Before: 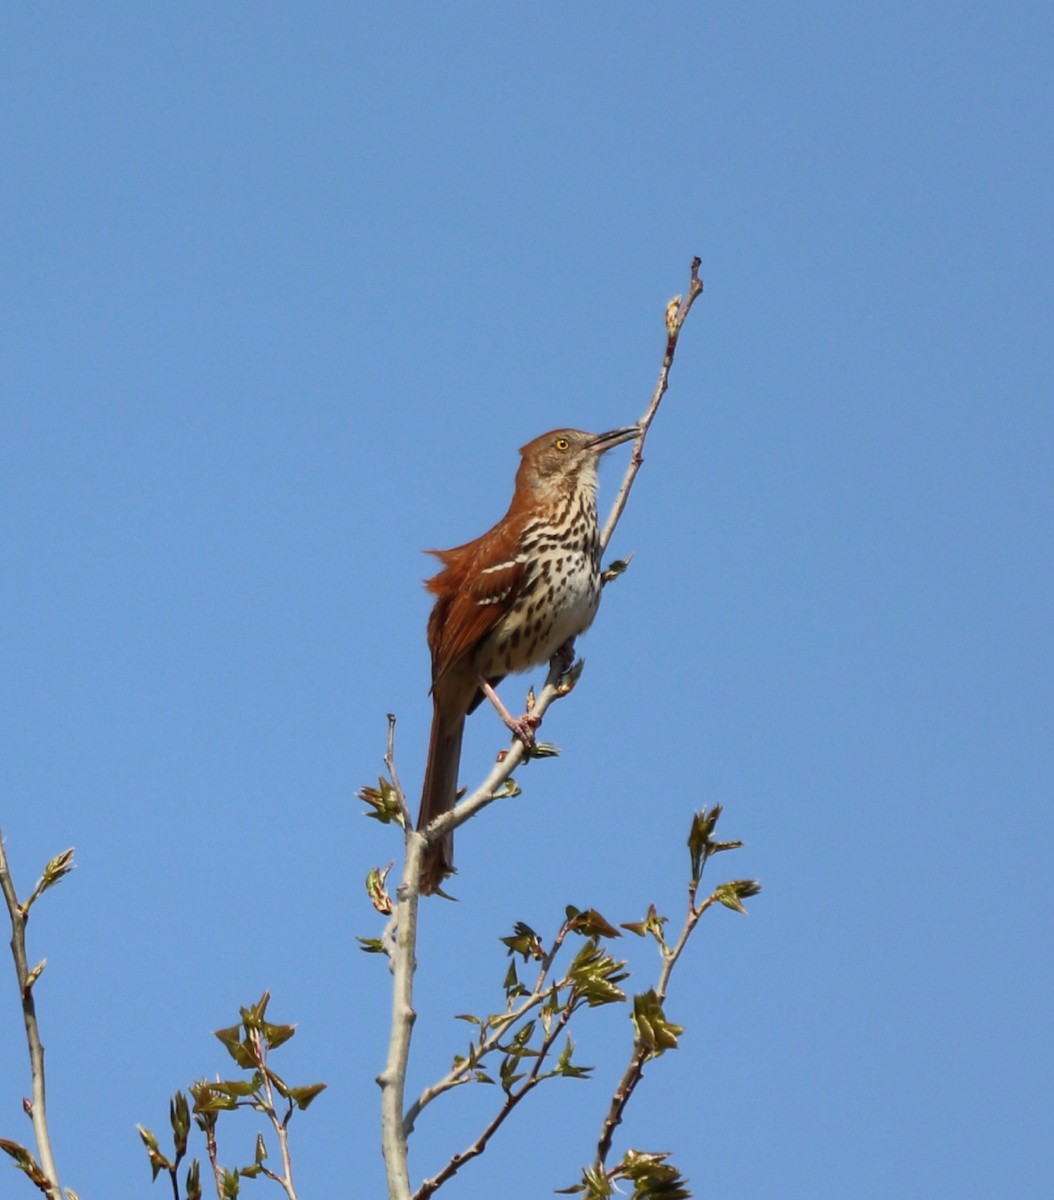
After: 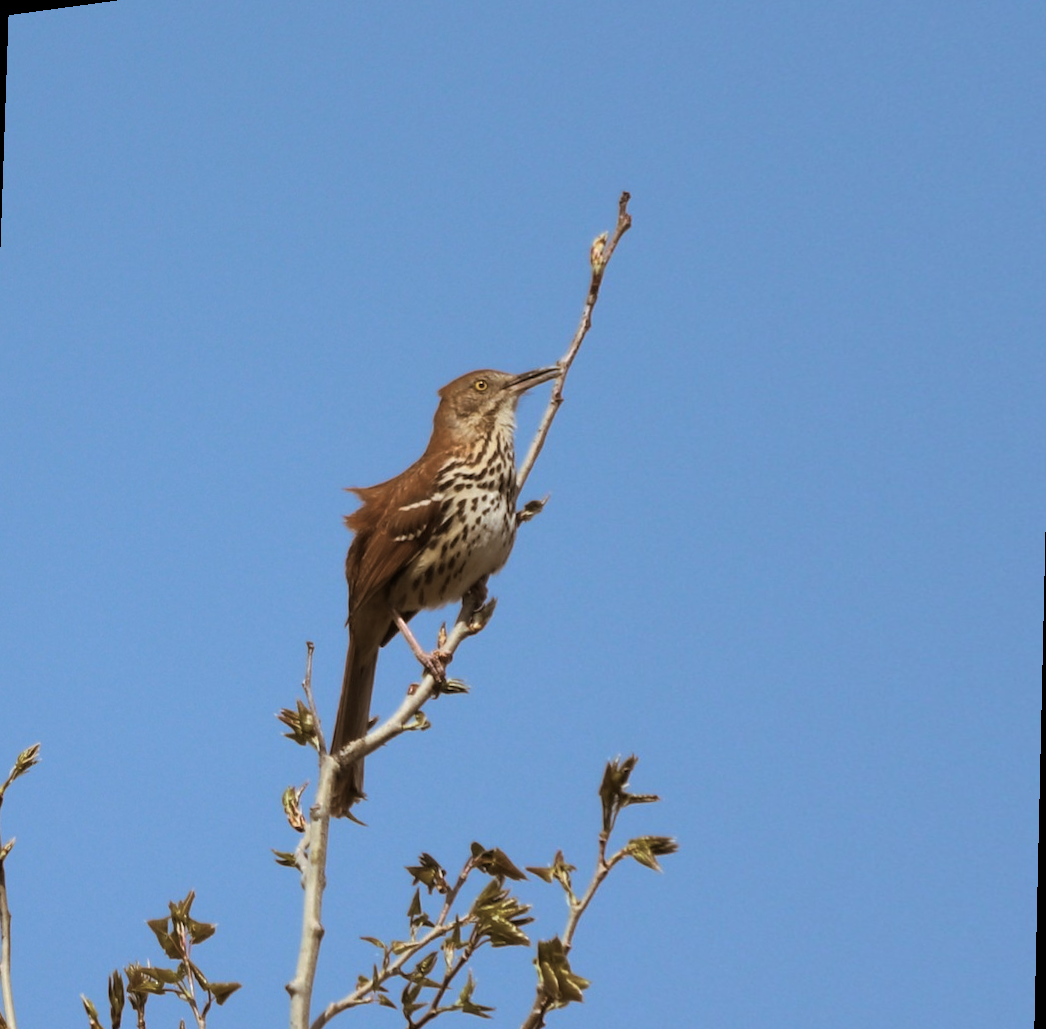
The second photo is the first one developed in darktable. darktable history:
rotate and perspective: rotation 1.69°, lens shift (vertical) -0.023, lens shift (horizontal) -0.291, crop left 0.025, crop right 0.988, crop top 0.092, crop bottom 0.842
split-toning: shadows › hue 32.4°, shadows › saturation 0.51, highlights › hue 180°, highlights › saturation 0, balance -60.17, compress 55.19%
